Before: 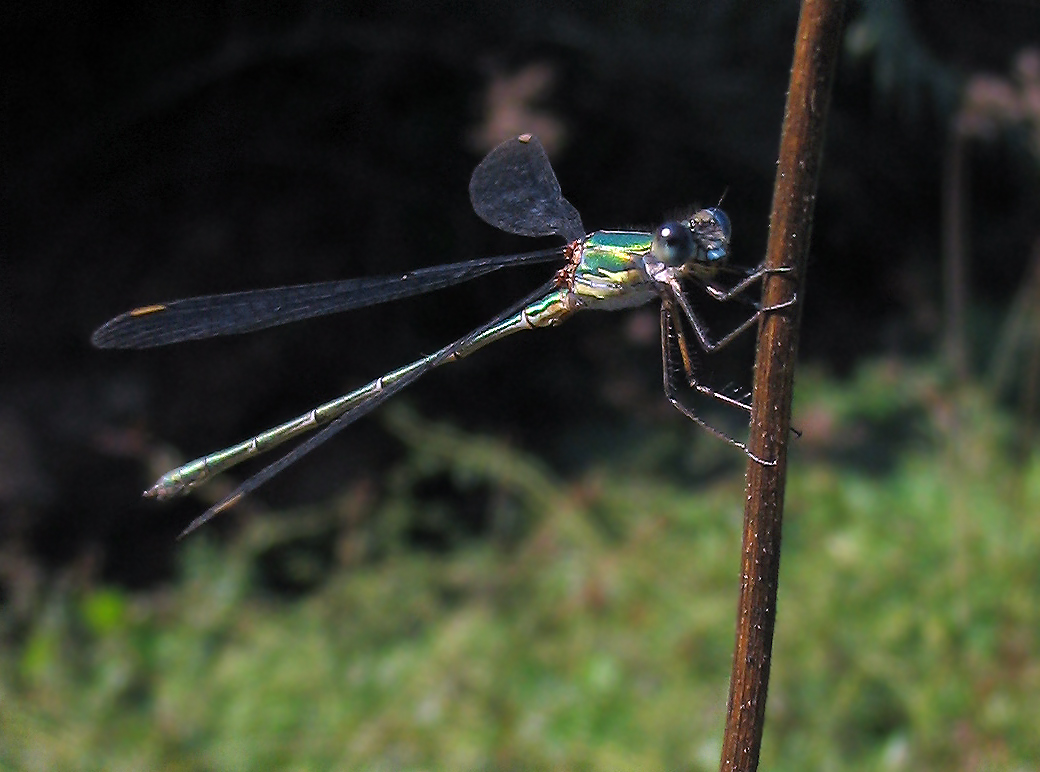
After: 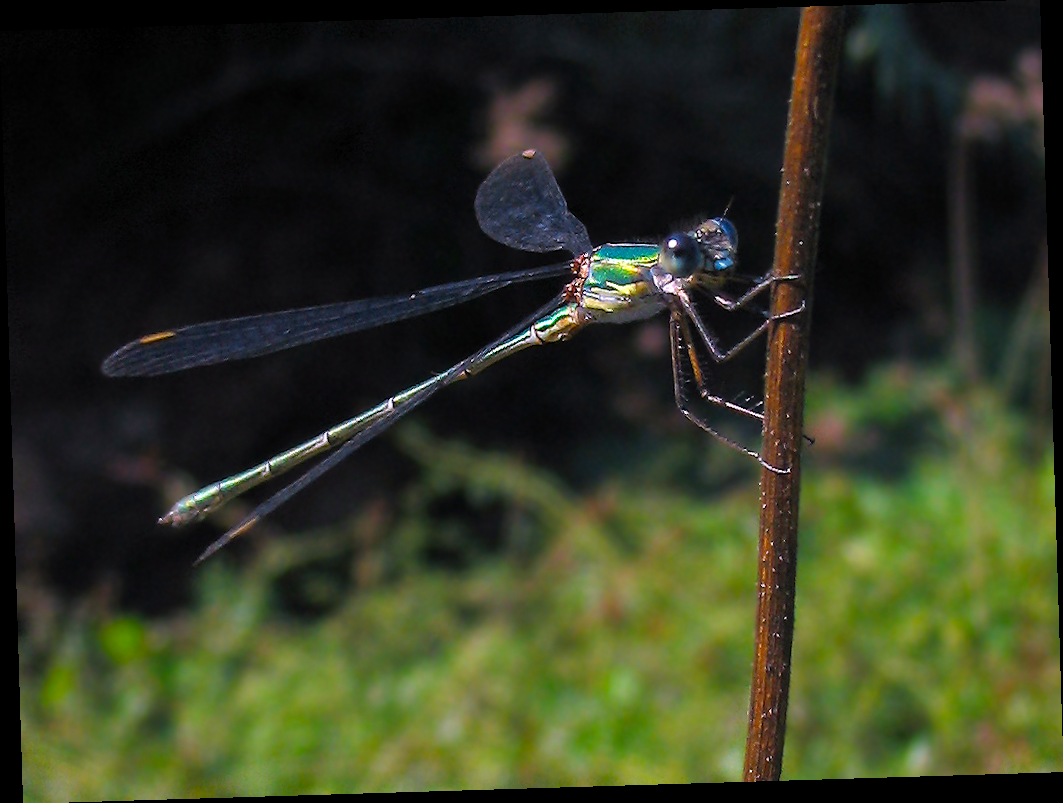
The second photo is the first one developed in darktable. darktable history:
rotate and perspective: rotation -1.75°, automatic cropping off
color balance rgb: perceptual saturation grading › global saturation 25%, global vibrance 20%
